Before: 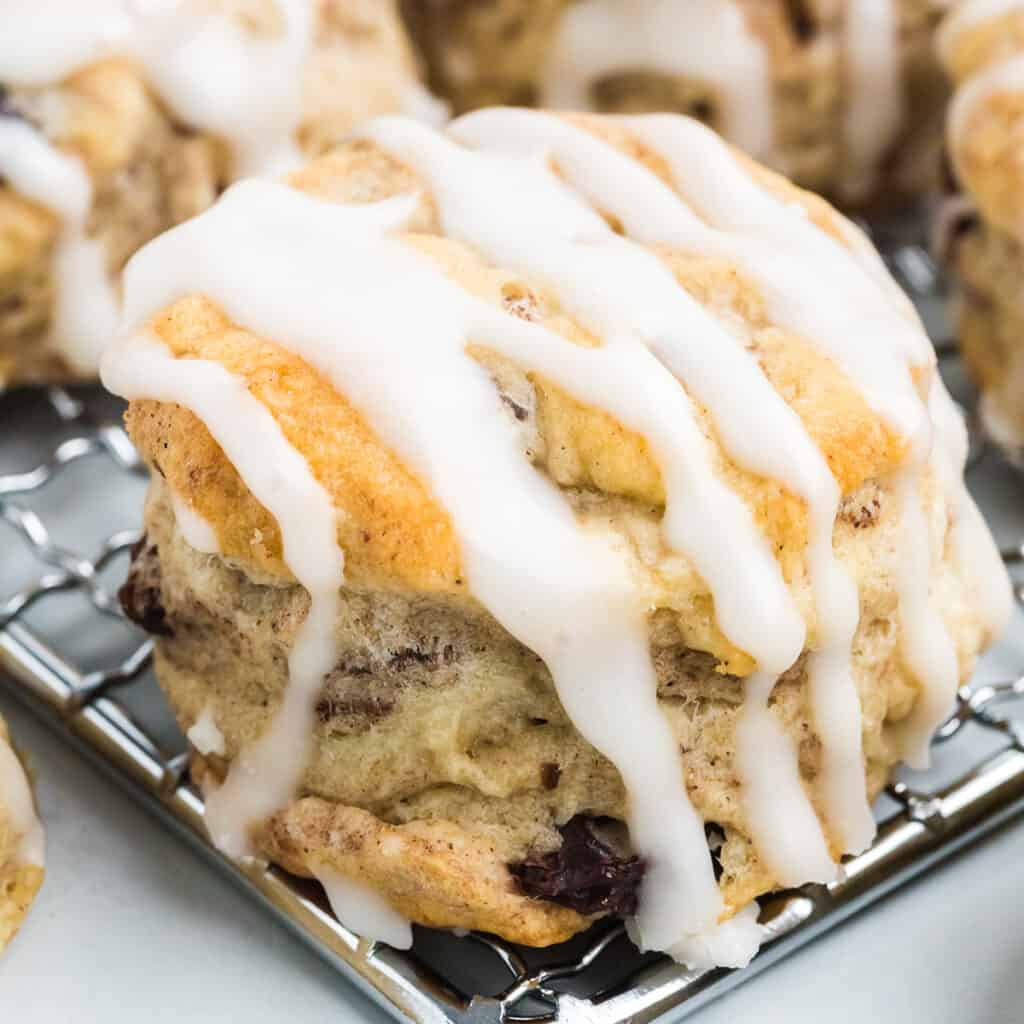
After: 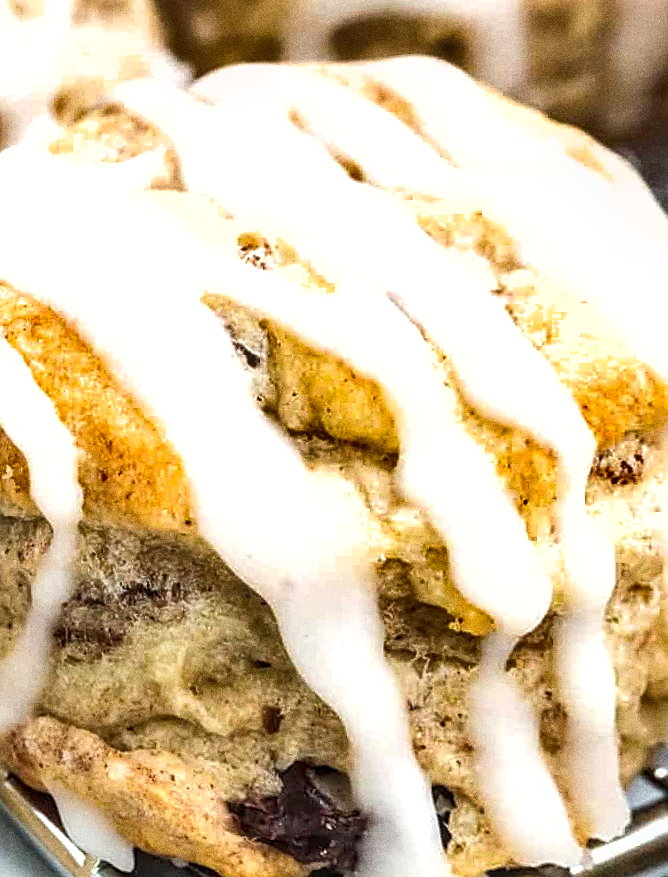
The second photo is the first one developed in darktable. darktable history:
rotate and perspective: rotation 1.69°, lens shift (vertical) -0.023, lens shift (horizontal) -0.291, crop left 0.025, crop right 0.988, crop top 0.092, crop bottom 0.842
grain: coarseness 0.09 ISO, strength 40%
crop and rotate: left 18.442%, right 15.508%
local contrast: detail 130%
exposure: exposure 0.426 EV, compensate highlight preservation false
shadows and highlights: shadows 40, highlights -54, highlights color adjustment 46%, low approximation 0.01, soften with gaussian
sharpen: on, module defaults
